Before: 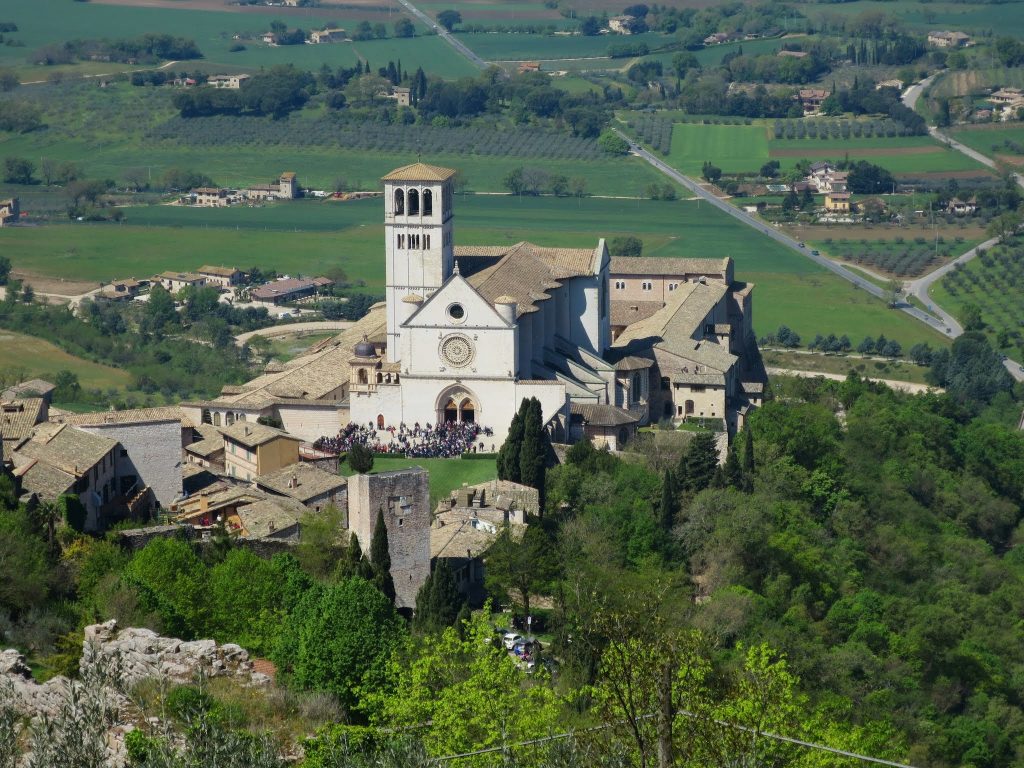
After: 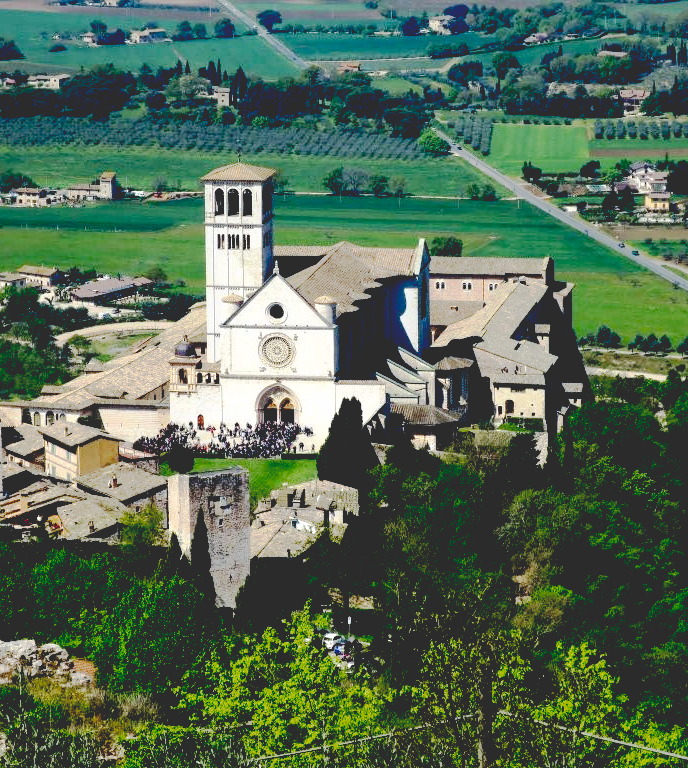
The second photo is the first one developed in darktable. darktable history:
base curve: curves: ch0 [(0.065, 0.026) (0.236, 0.358) (0.53, 0.546) (0.777, 0.841) (0.924, 0.992)], preserve colors none
tone equalizer: -8 EV -0.444 EV, -7 EV -0.412 EV, -6 EV -0.333 EV, -5 EV -0.242 EV, -3 EV 0.23 EV, -2 EV 0.322 EV, -1 EV 0.377 EV, +0 EV 0.4 EV, edges refinement/feathering 500, mask exposure compensation -1.57 EV, preserve details no
crop and rotate: left 17.669%, right 15.133%
contrast brightness saturation: contrast 0.077, saturation 0.024
